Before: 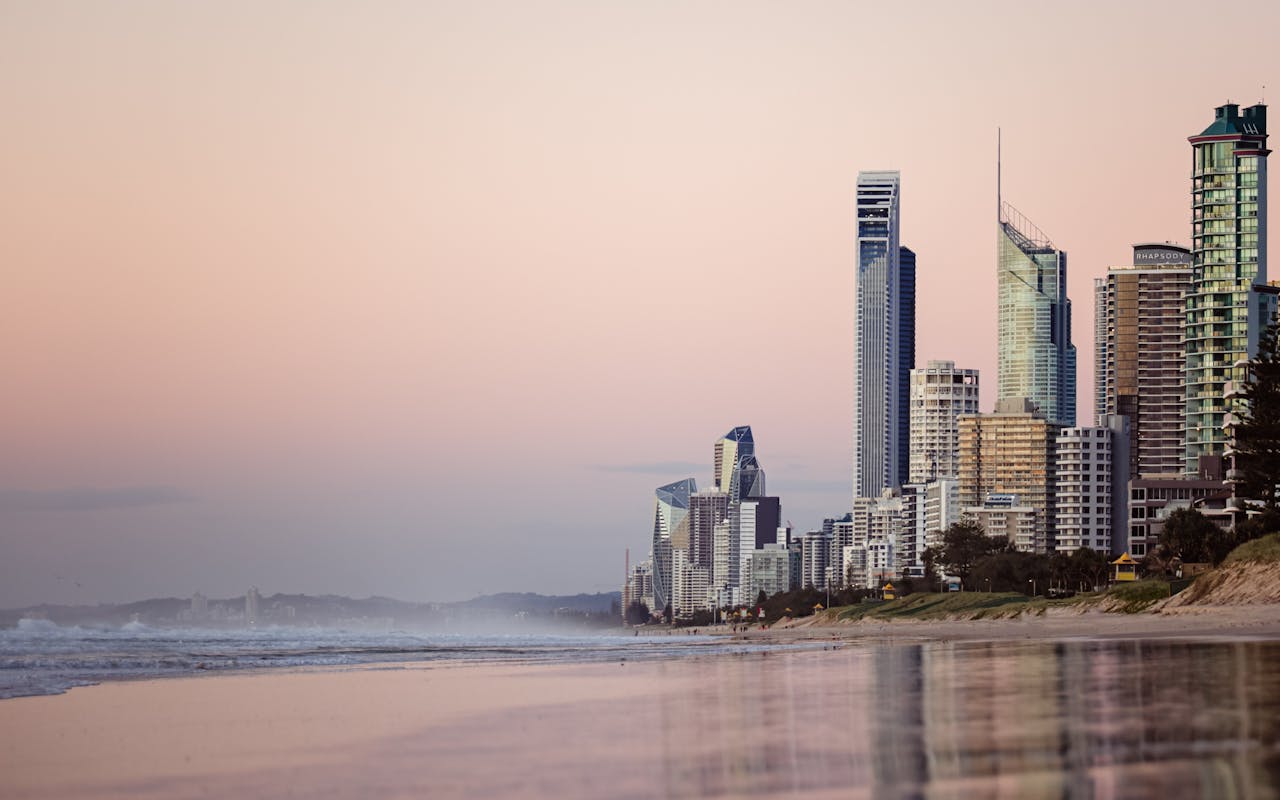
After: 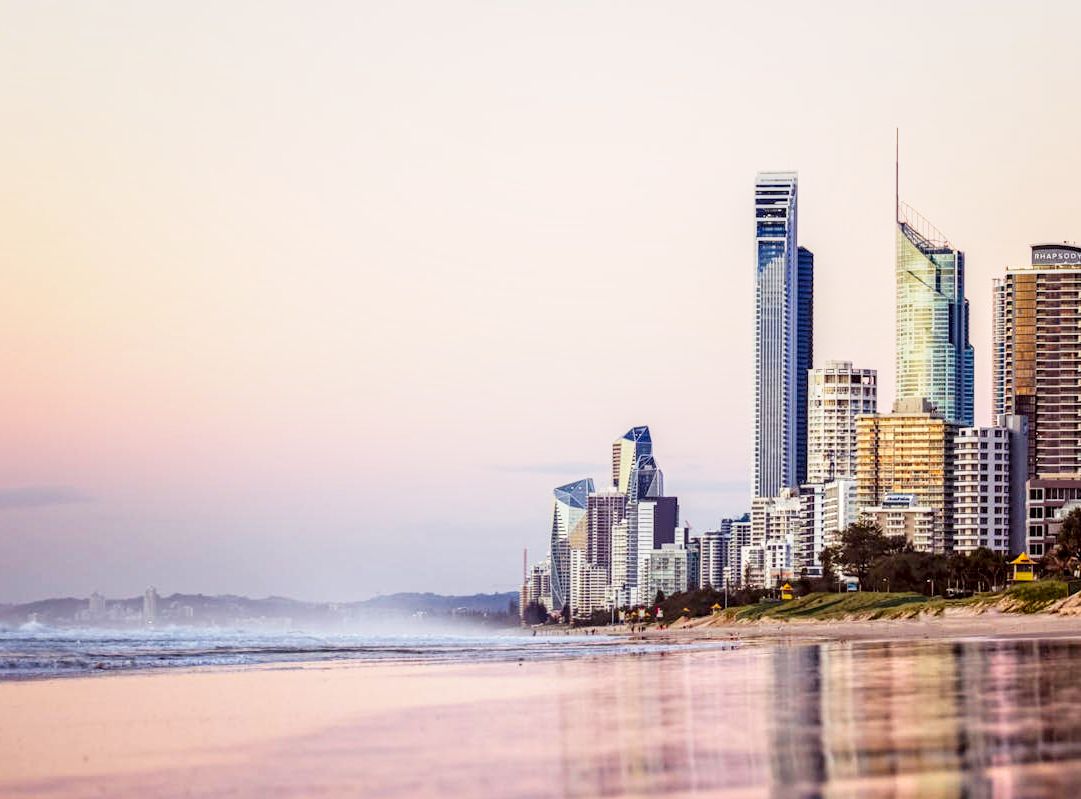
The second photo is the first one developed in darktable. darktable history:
crop: left 8.01%, right 7.51%
local contrast: detail 150%
base curve: curves: ch0 [(0, 0) (0.088, 0.125) (0.176, 0.251) (0.354, 0.501) (0.613, 0.749) (1, 0.877)], preserve colors none
color balance rgb: perceptual saturation grading › global saturation 38.682%, perceptual brilliance grading › global brilliance 9.709%, perceptual brilliance grading › shadows 14.552%, global vibrance 20%
